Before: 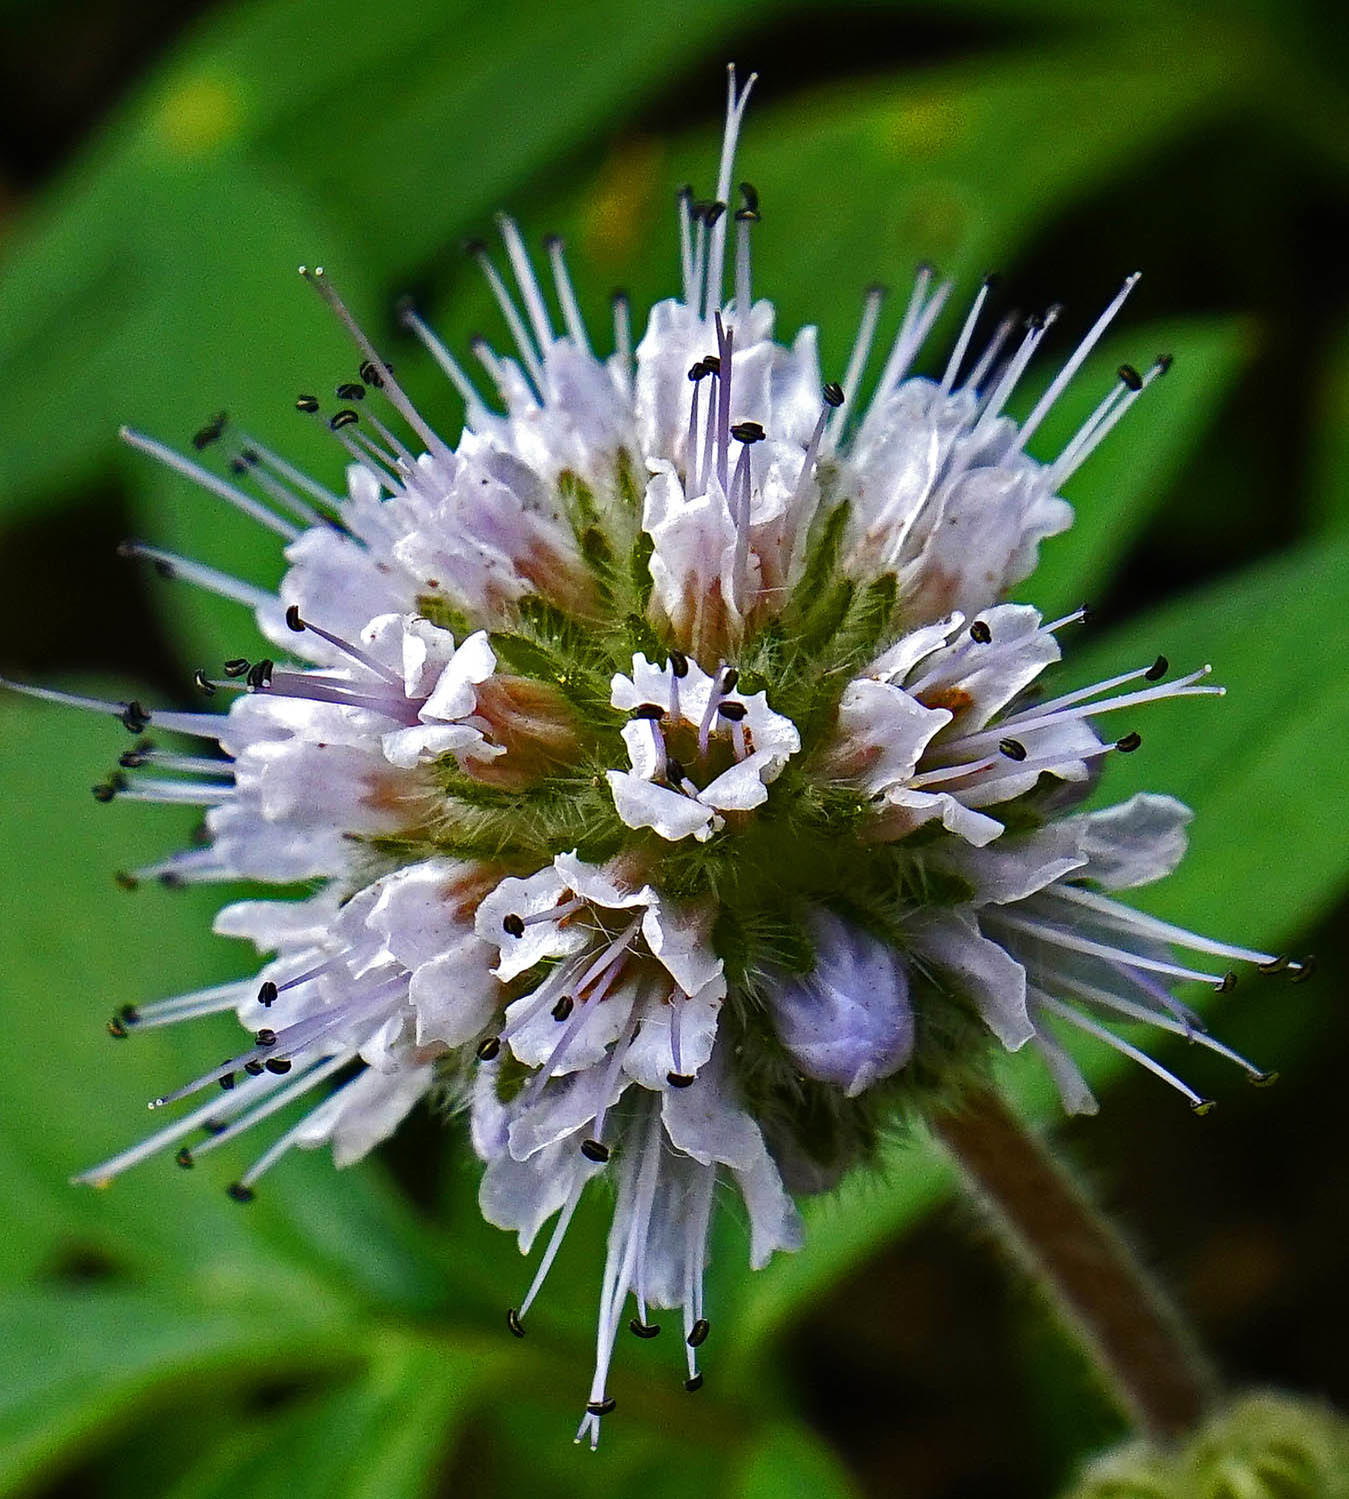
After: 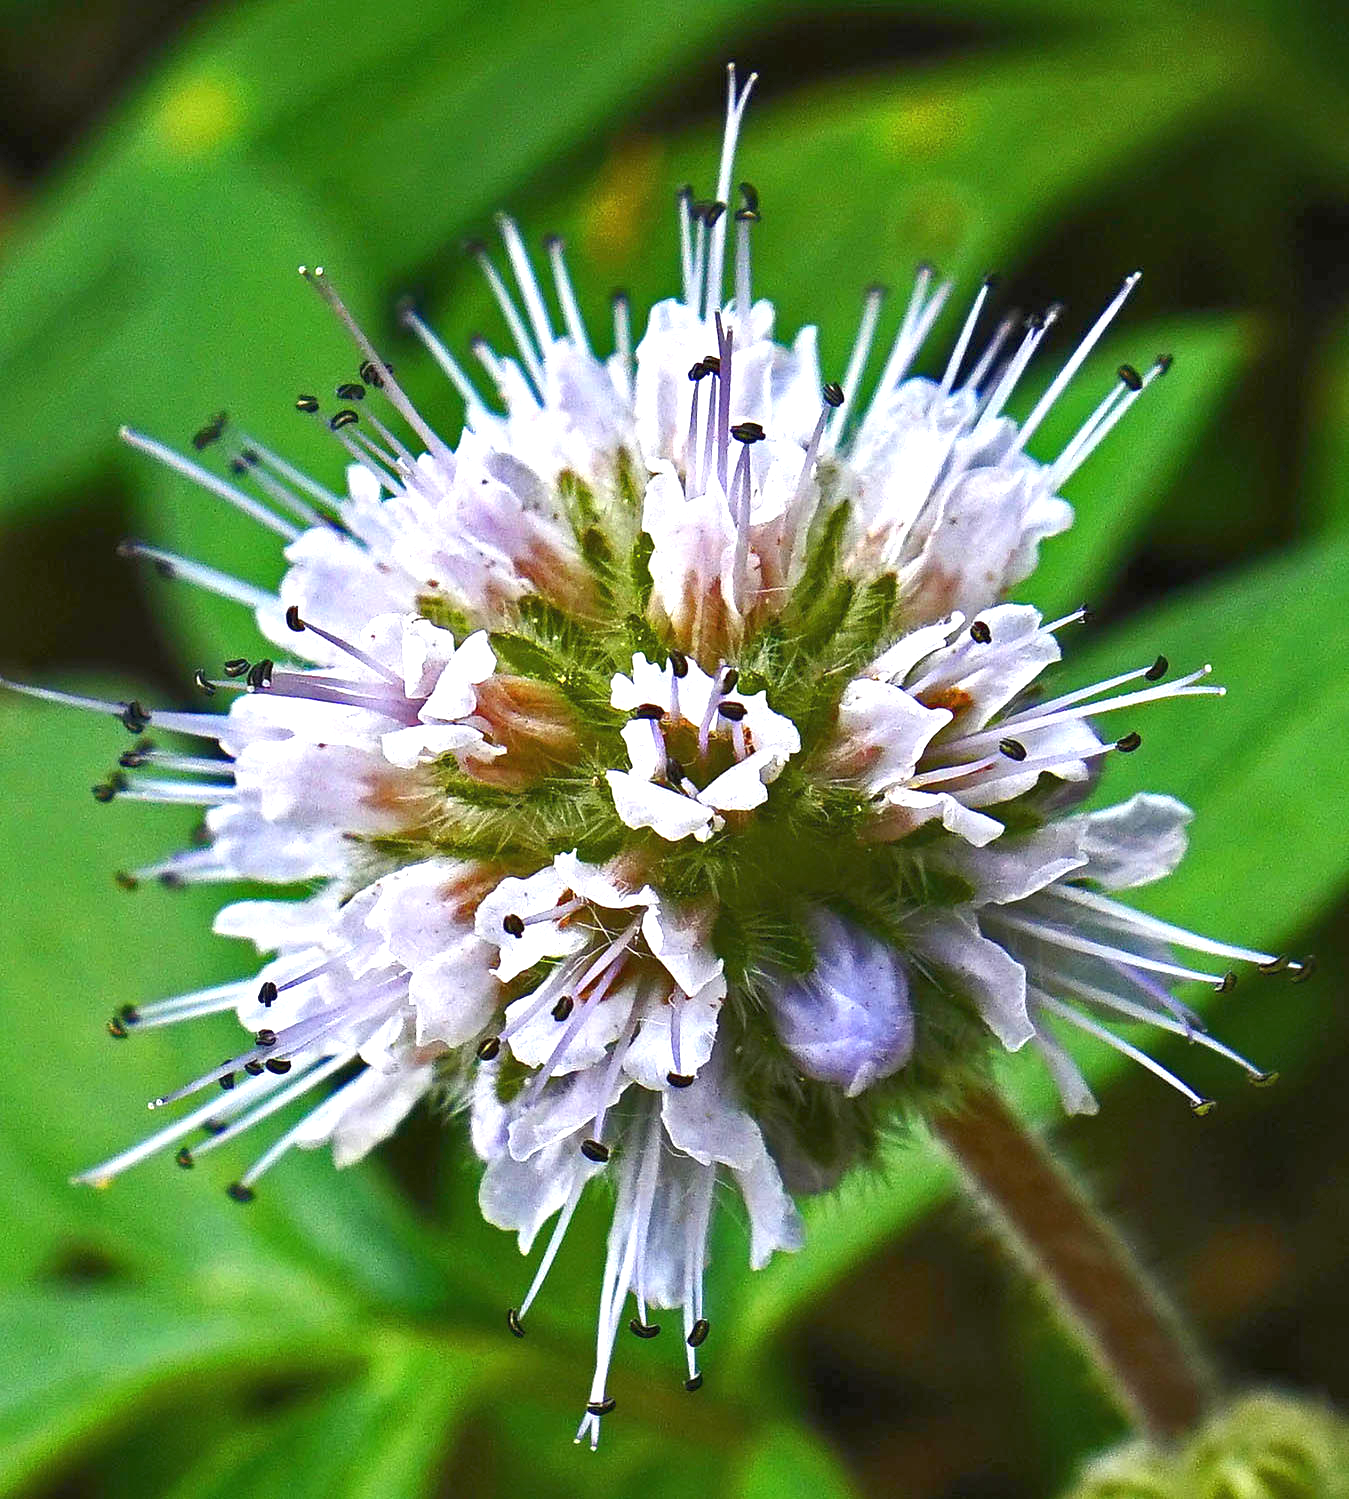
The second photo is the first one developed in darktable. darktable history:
rgb curve: curves: ch0 [(0, 0) (0.093, 0.159) (0.241, 0.265) (0.414, 0.42) (1, 1)], compensate middle gray true, preserve colors basic power
exposure: black level correction 0, exposure 0.95 EV, compensate exposure bias true, compensate highlight preservation false
shadows and highlights: shadows 30.86, highlights 0, soften with gaussian
